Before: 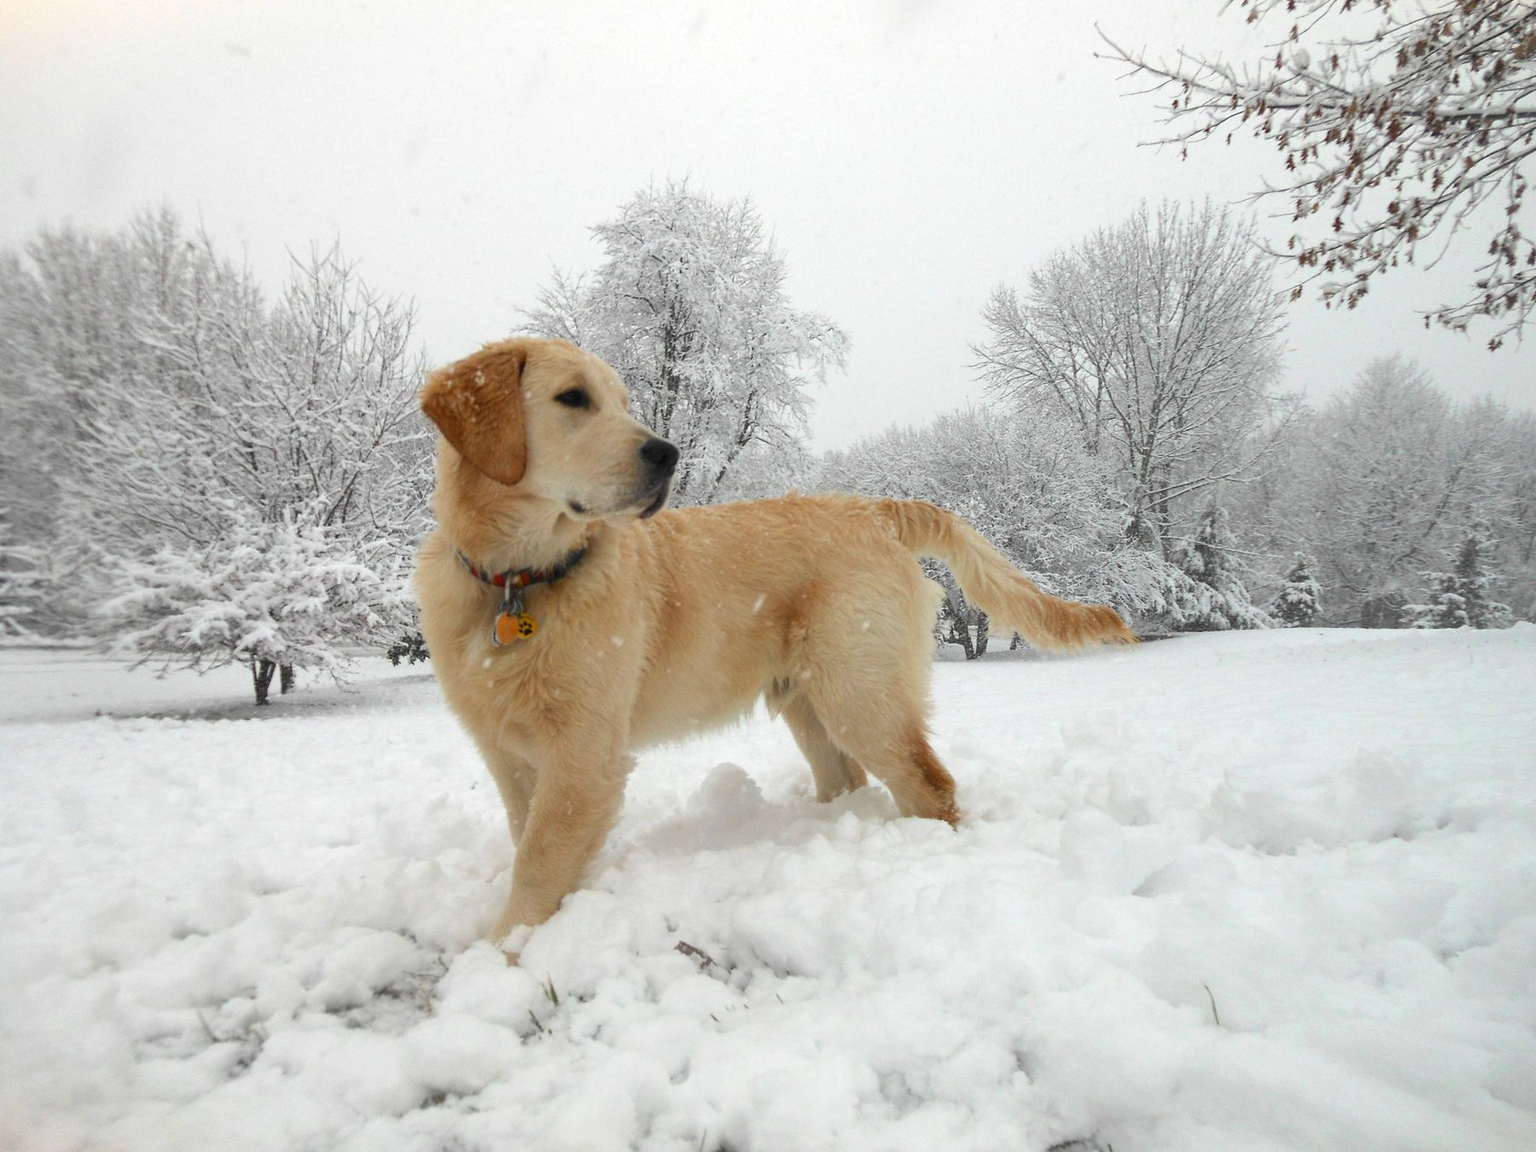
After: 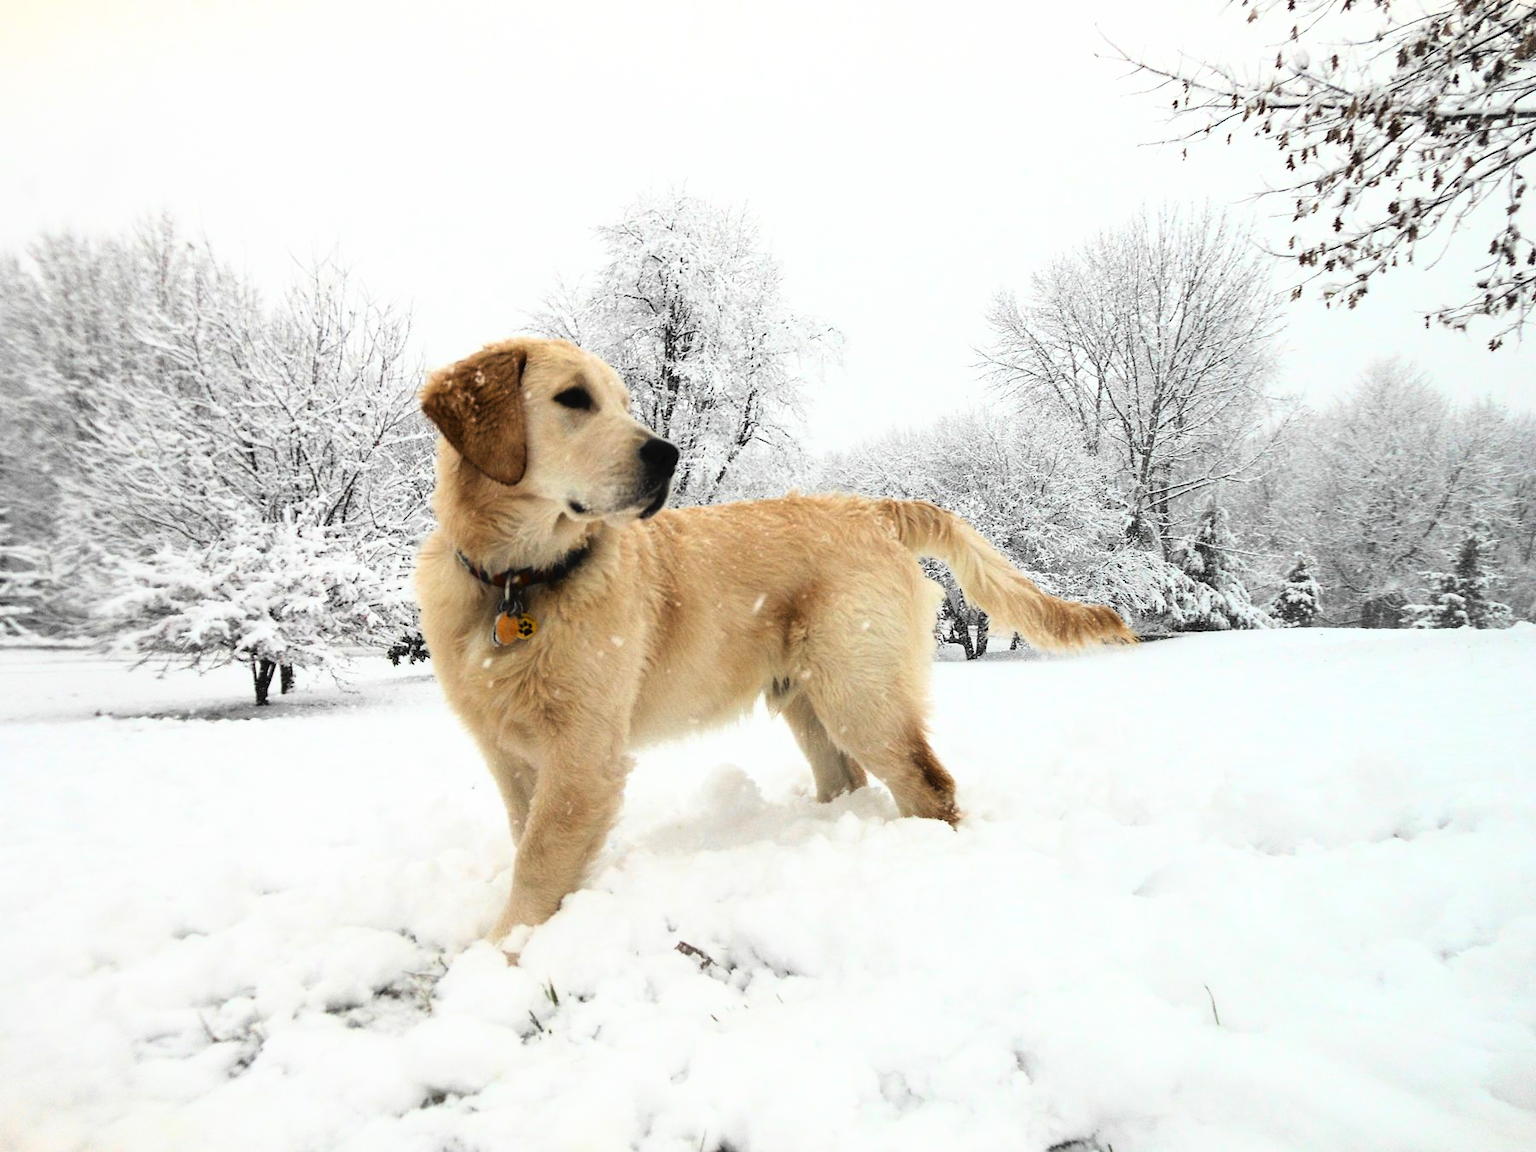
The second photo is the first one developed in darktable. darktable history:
tone curve: curves: ch0 [(0, 0) (0.003, 0.03) (0.011, 0.022) (0.025, 0.018) (0.044, 0.031) (0.069, 0.035) (0.1, 0.04) (0.136, 0.046) (0.177, 0.063) (0.224, 0.087) (0.277, 0.15) (0.335, 0.252) (0.399, 0.354) (0.468, 0.475) (0.543, 0.602) (0.623, 0.73) (0.709, 0.856) (0.801, 0.945) (0.898, 0.987) (1, 1)], color space Lab, linked channels, preserve colors none
